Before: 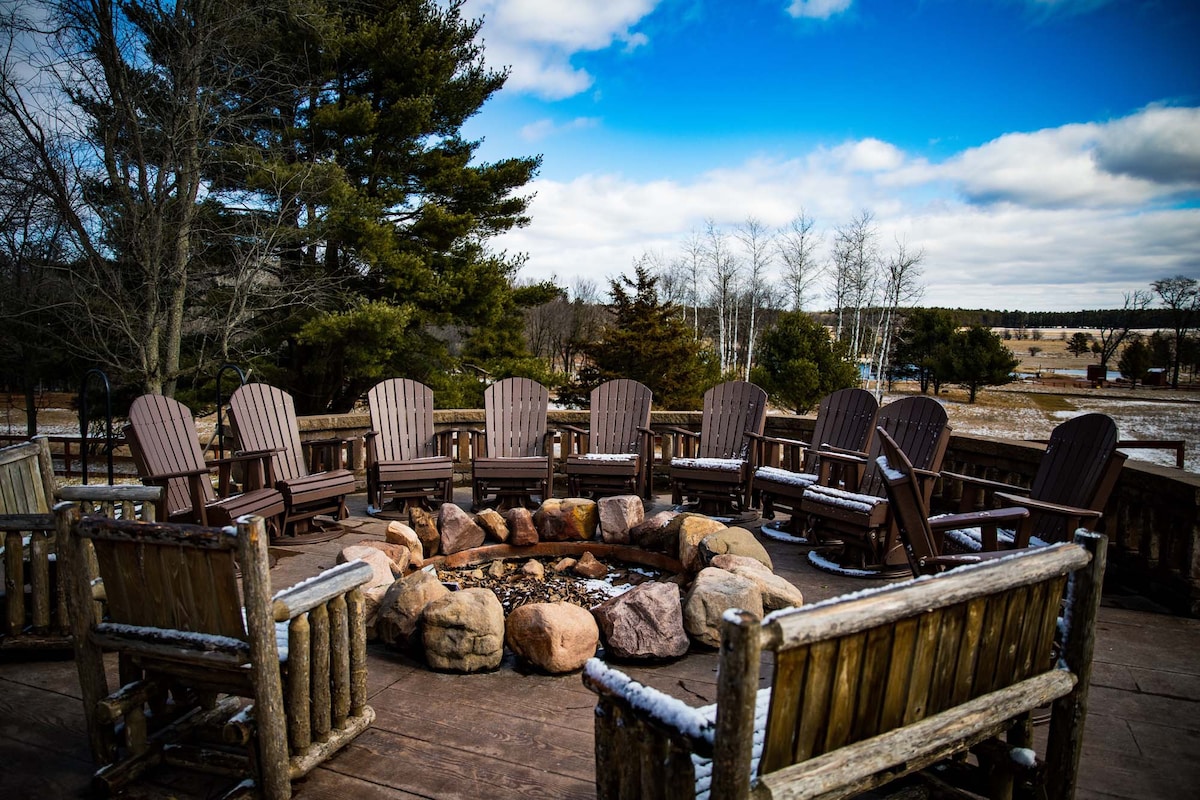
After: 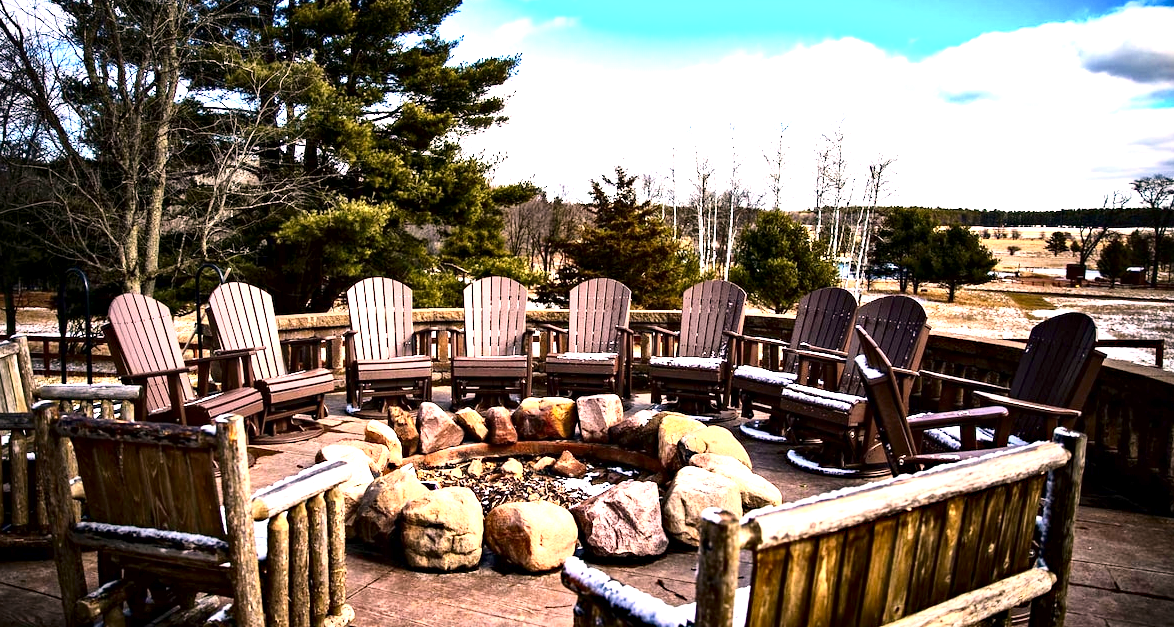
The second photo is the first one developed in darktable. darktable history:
contrast brightness saturation: contrast 0.278
crop and rotate: left 1.814%, top 12.733%, right 0.272%, bottom 8.841%
exposure: black level correction 0, exposure 1.37 EV, compensate highlight preservation false
haze removal: compatibility mode true, adaptive false
local contrast: mode bilateral grid, contrast 20, coarseness 49, detail 162%, midtone range 0.2
color correction: highlights a* 12.37, highlights b* 5.38
levels: levels [0, 0.474, 0.947]
